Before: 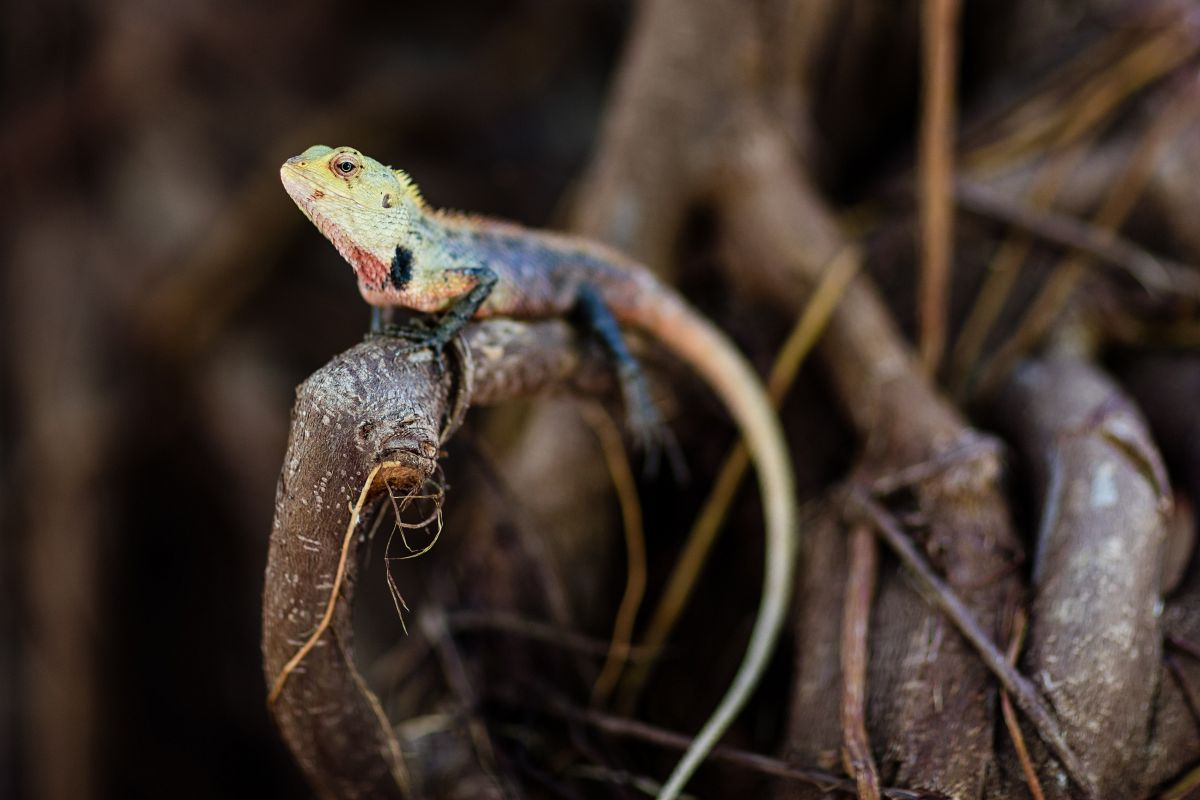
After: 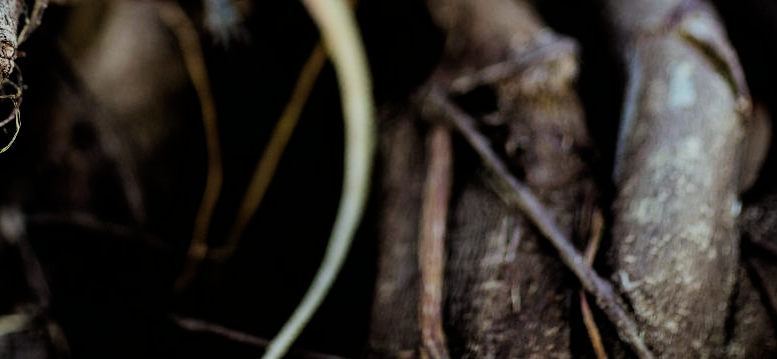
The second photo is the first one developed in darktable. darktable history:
filmic rgb: black relative exposure -5.12 EV, white relative exposure 3.95 EV, threshold 6 EV, hardness 2.87, contrast 1.3, highlights saturation mix -30.06%, enable highlight reconstruction true
color correction: highlights a* -6.46, highlights b* 0.542
crop and rotate: left 35.248%, top 50.183%, bottom 4.921%
